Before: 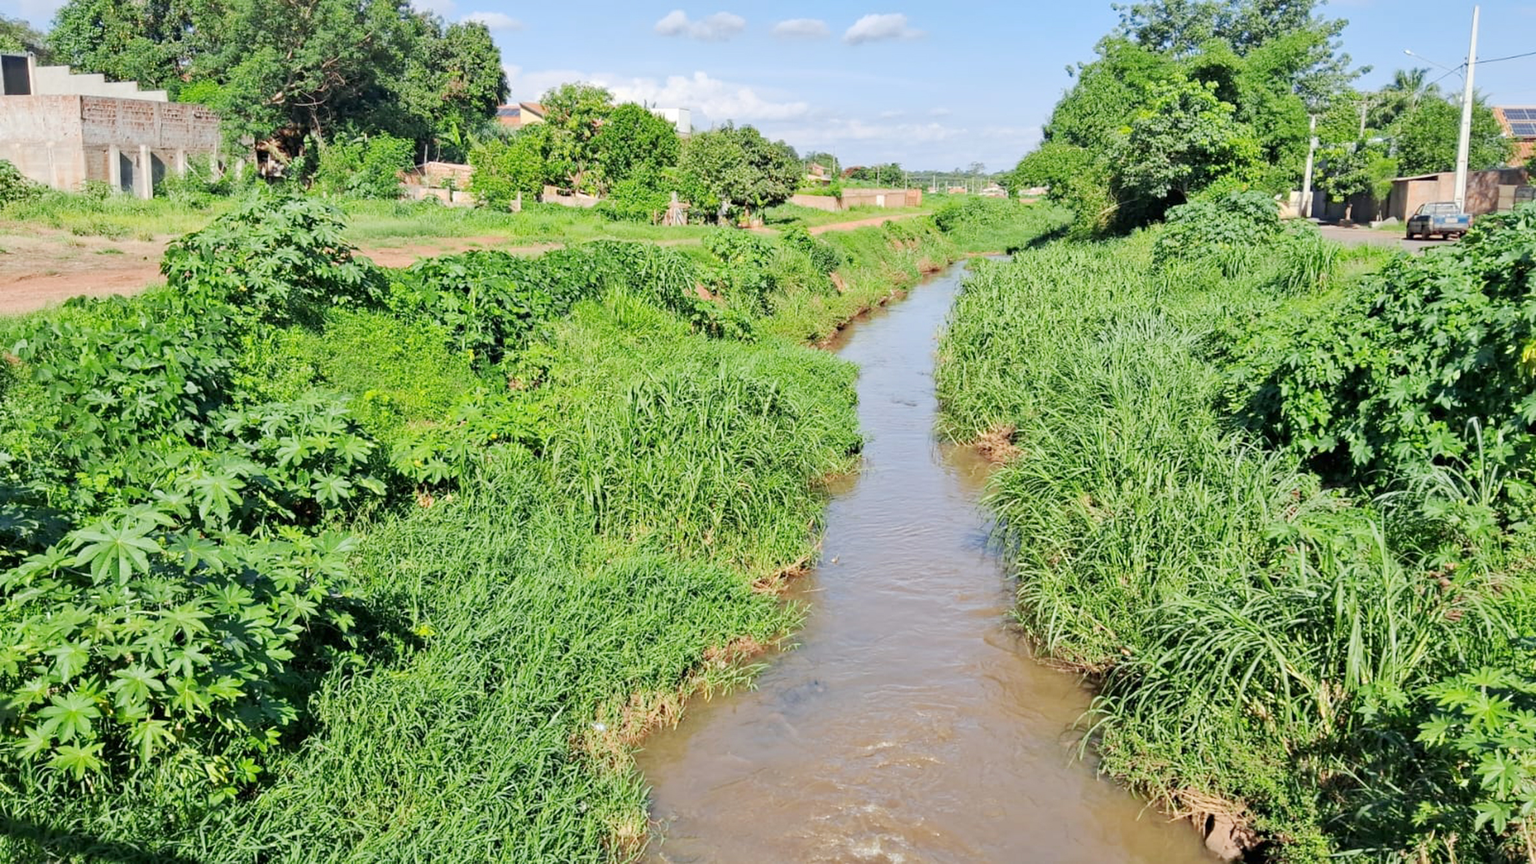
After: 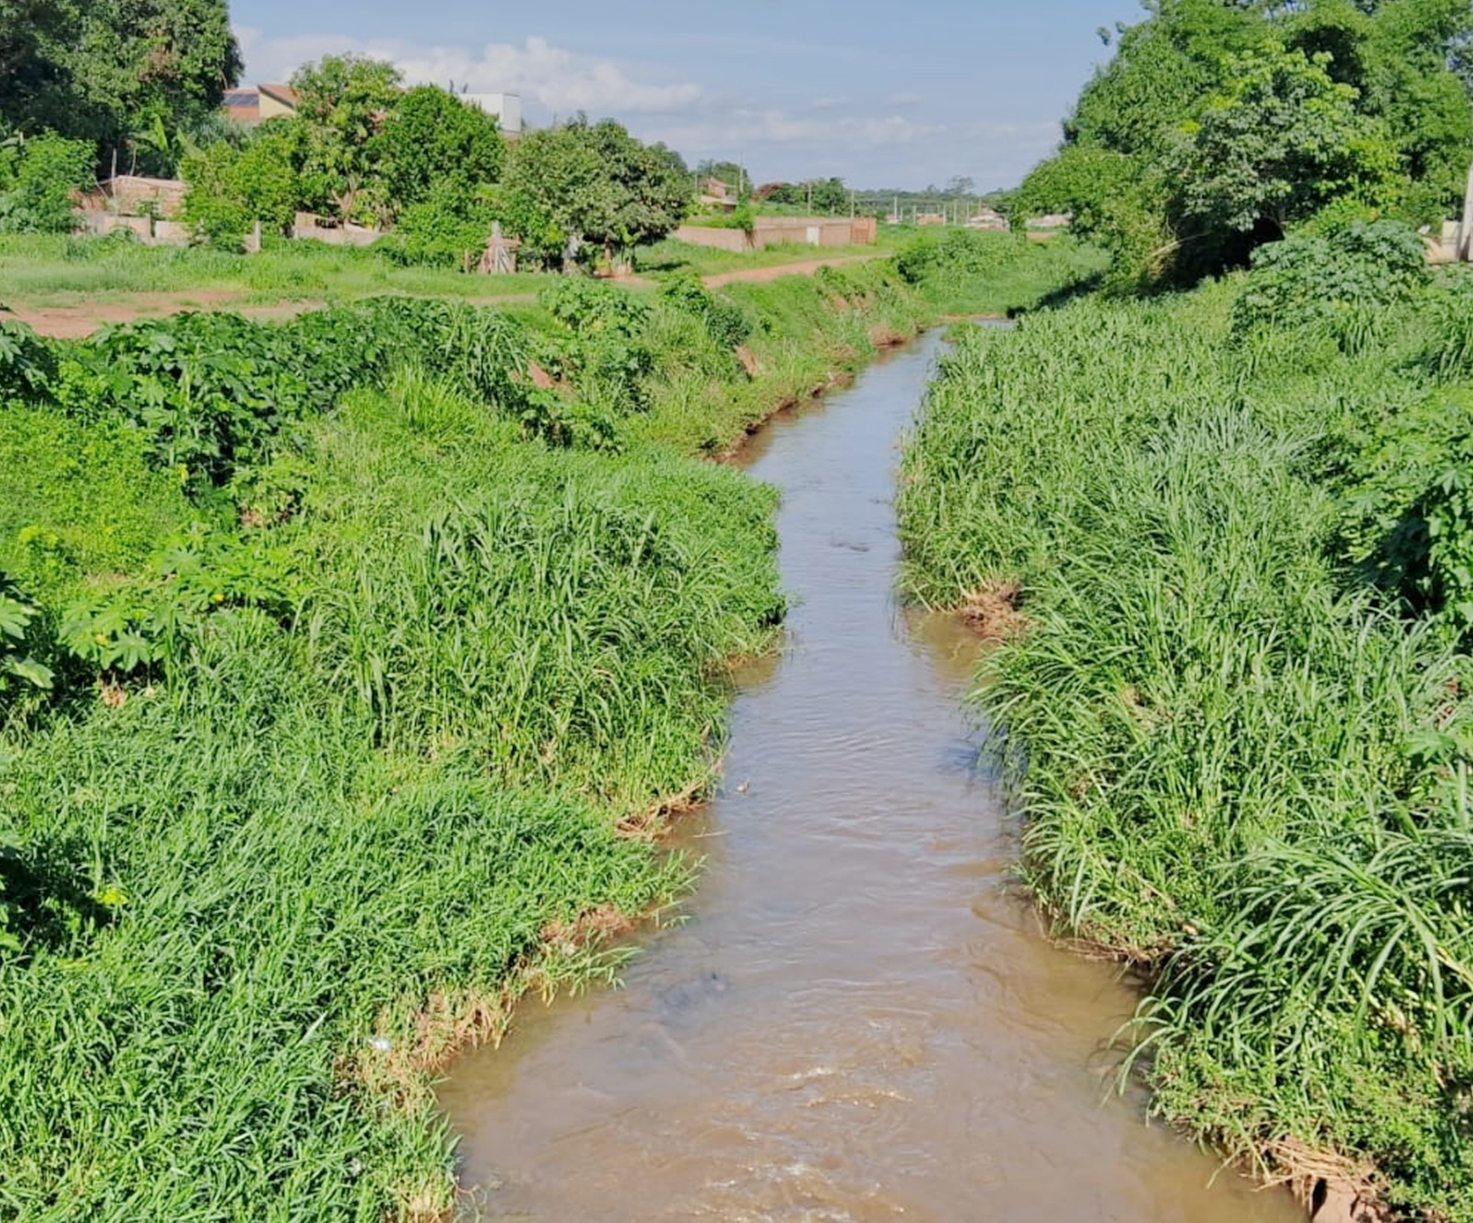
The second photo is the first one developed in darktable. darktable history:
crop and rotate: left 22.918%, top 5.629%, right 14.711%, bottom 2.247%
graduated density: on, module defaults
